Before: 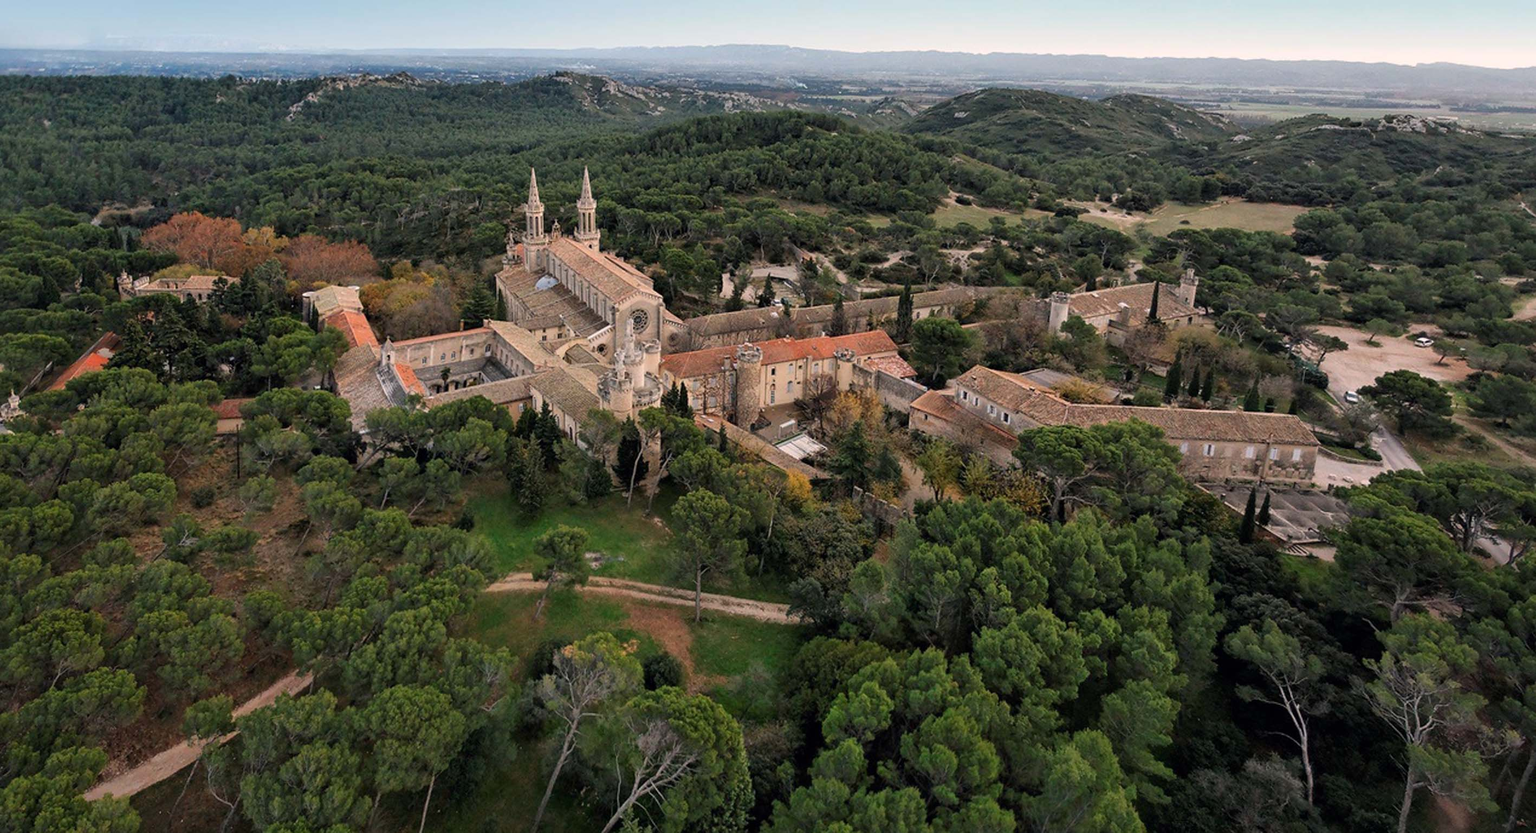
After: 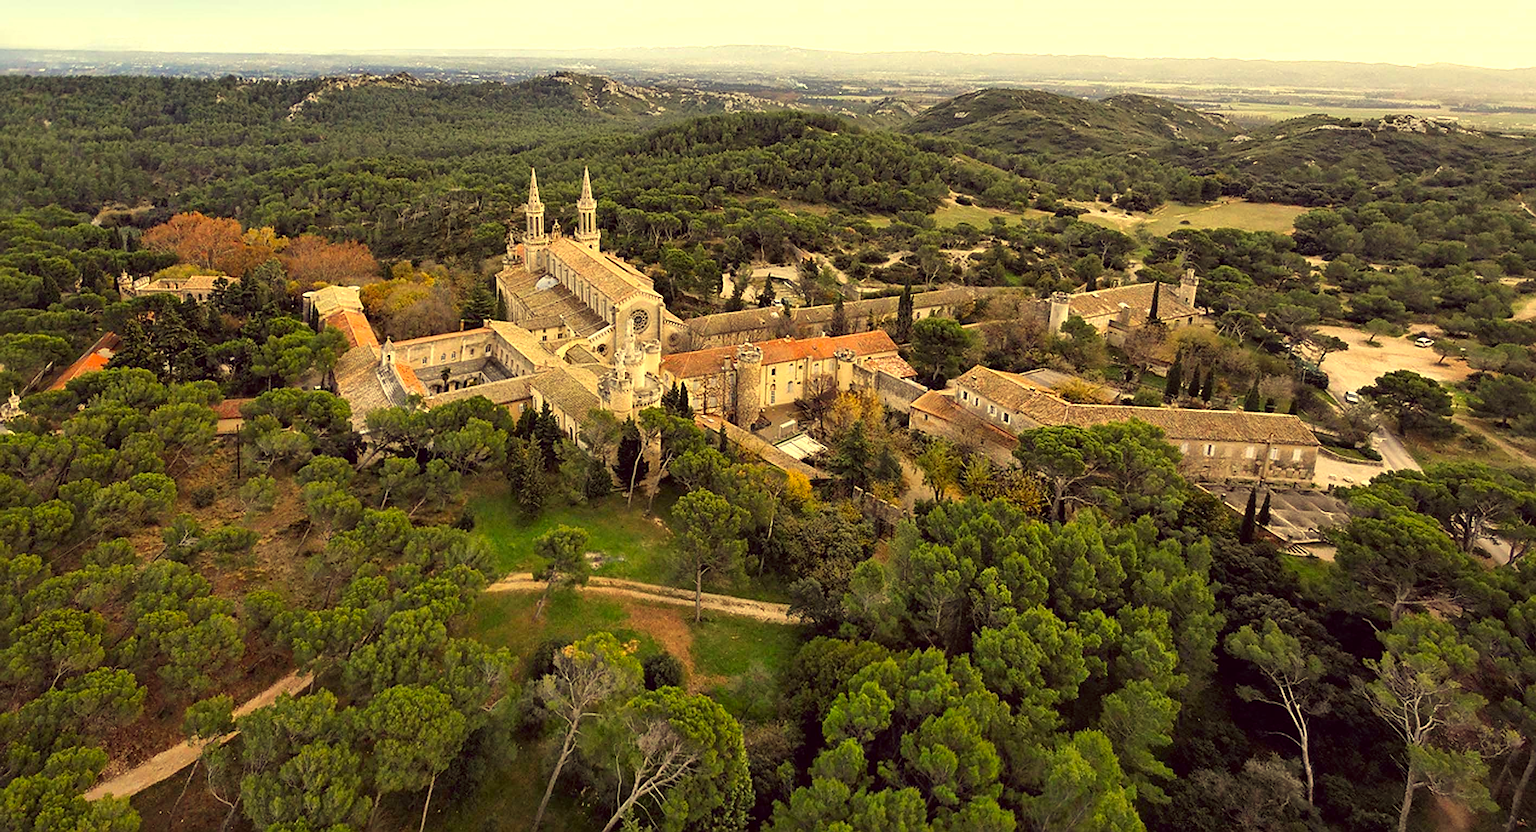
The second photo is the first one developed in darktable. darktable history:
sharpen: on, module defaults
white balance: red 0.986, blue 1.01
exposure: exposure 0.74 EV, compensate highlight preservation false
color correction: highlights a* -0.482, highlights b* 40, shadows a* 9.8, shadows b* -0.161
